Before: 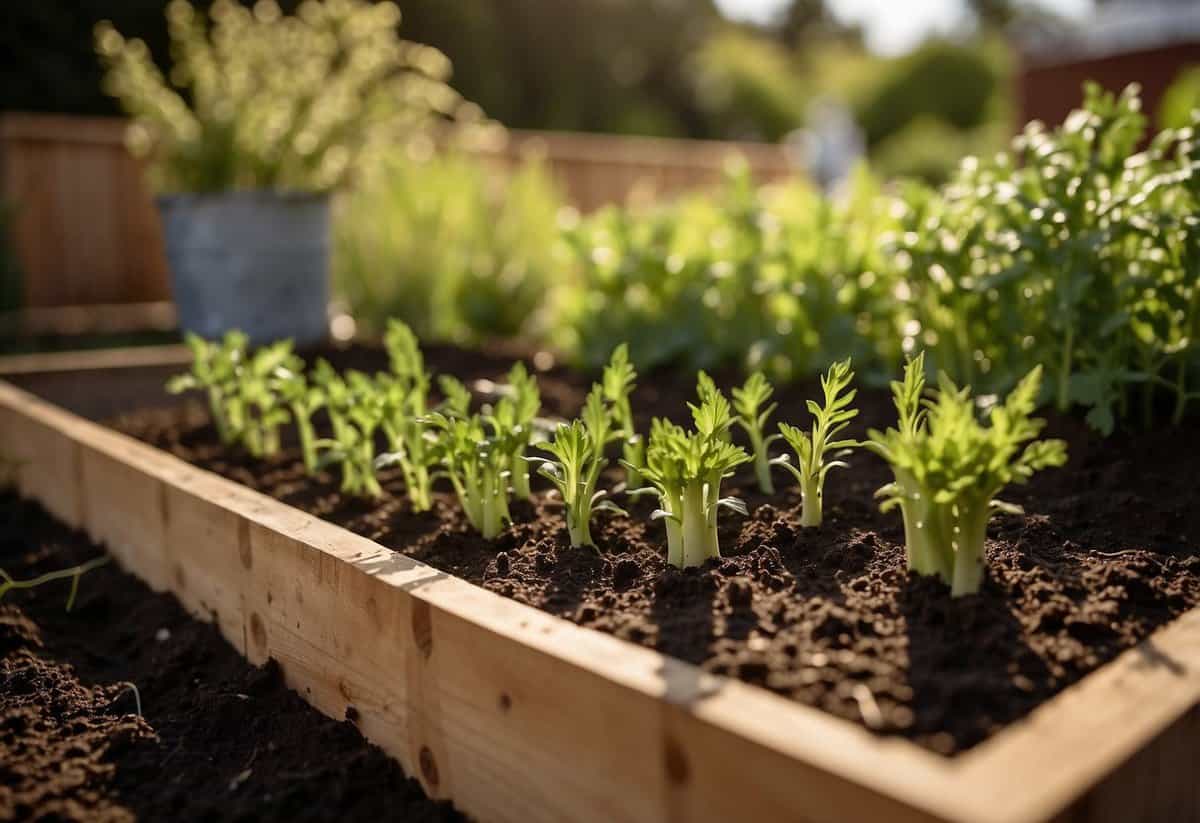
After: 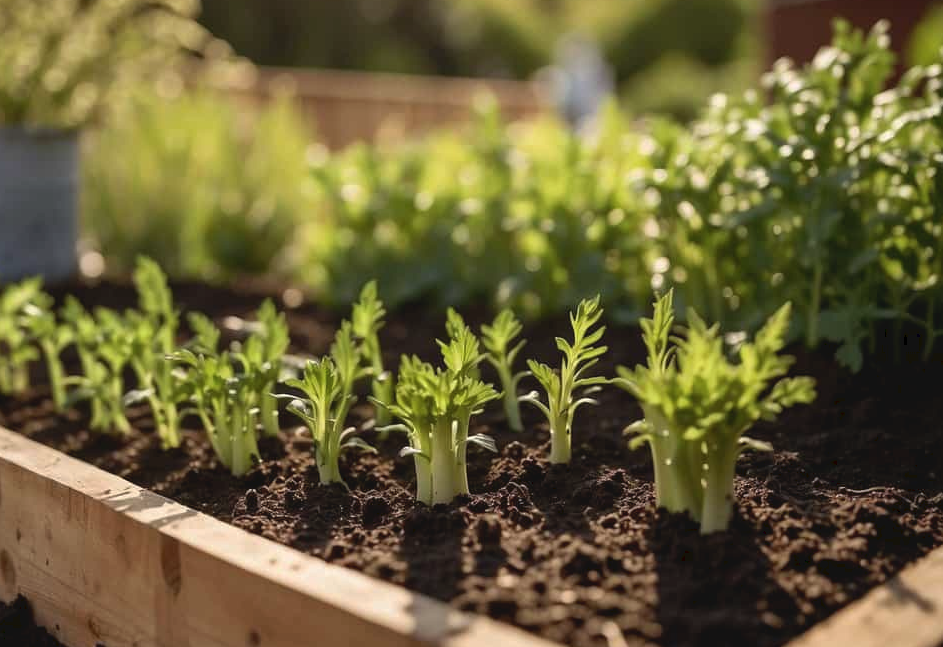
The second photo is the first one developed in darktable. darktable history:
tone curve: curves: ch0 [(0, 0) (0.003, 0.051) (0.011, 0.054) (0.025, 0.056) (0.044, 0.07) (0.069, 0.092) (0.1, 0.119) (0.136, 0.149) (0.177, 0.189) (0.224, 0.231) (0.277, 0.278) (0.335, 0.329) (0.399, 0.386) (0.468, 0.454) (0.543, 0.524) (0.623, 0.603) (0.709, 0.687) (0.801, 0.776) (0.898, 0.878) (1, 1)], preserve colors none
crop and rotate: left 20.933%, top 7.751%, right 0.447%, bottom 13.619%
